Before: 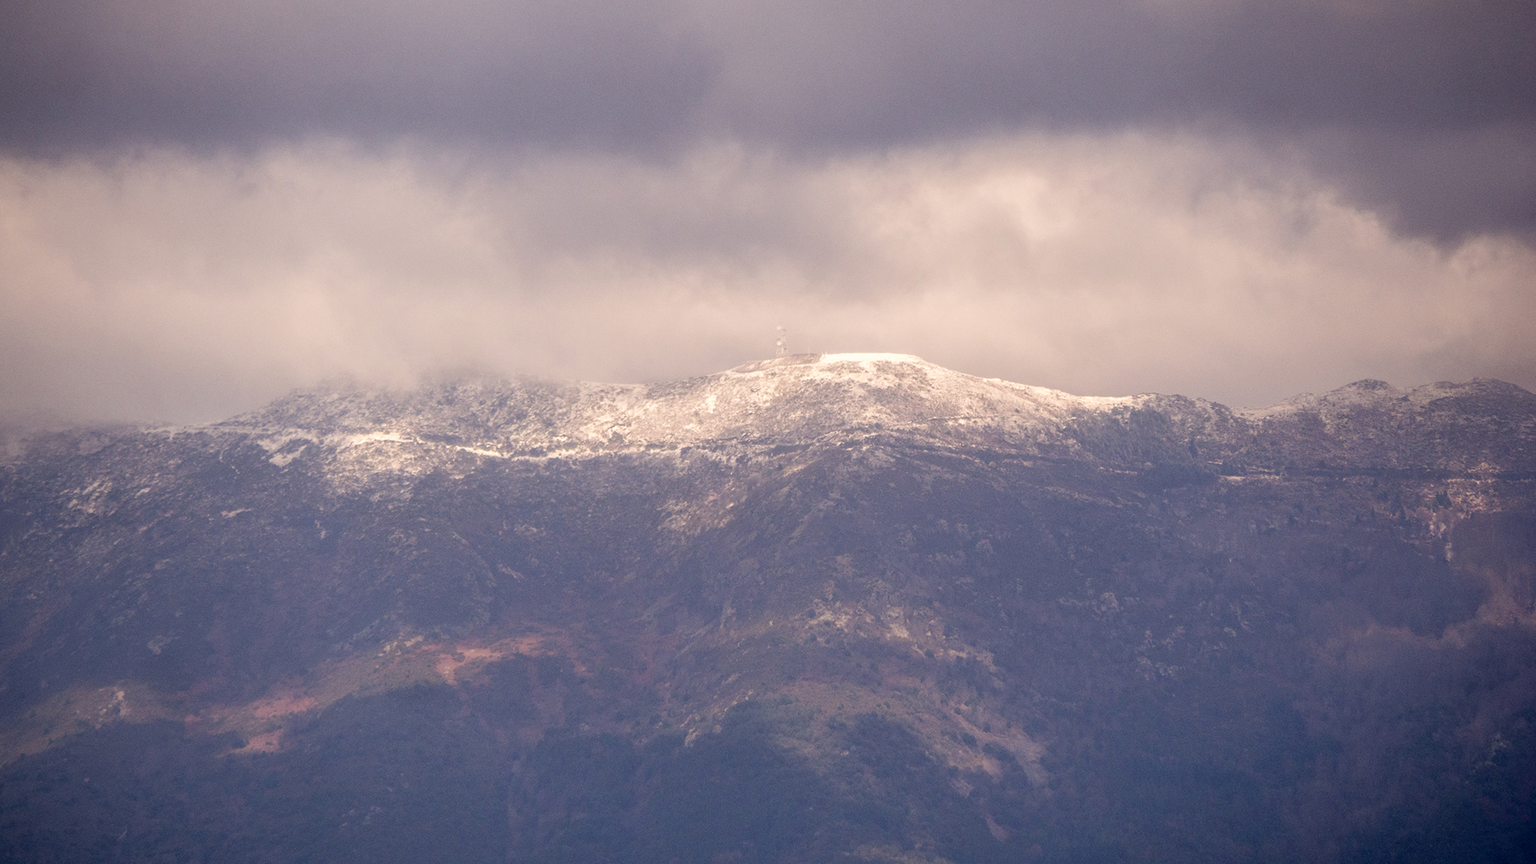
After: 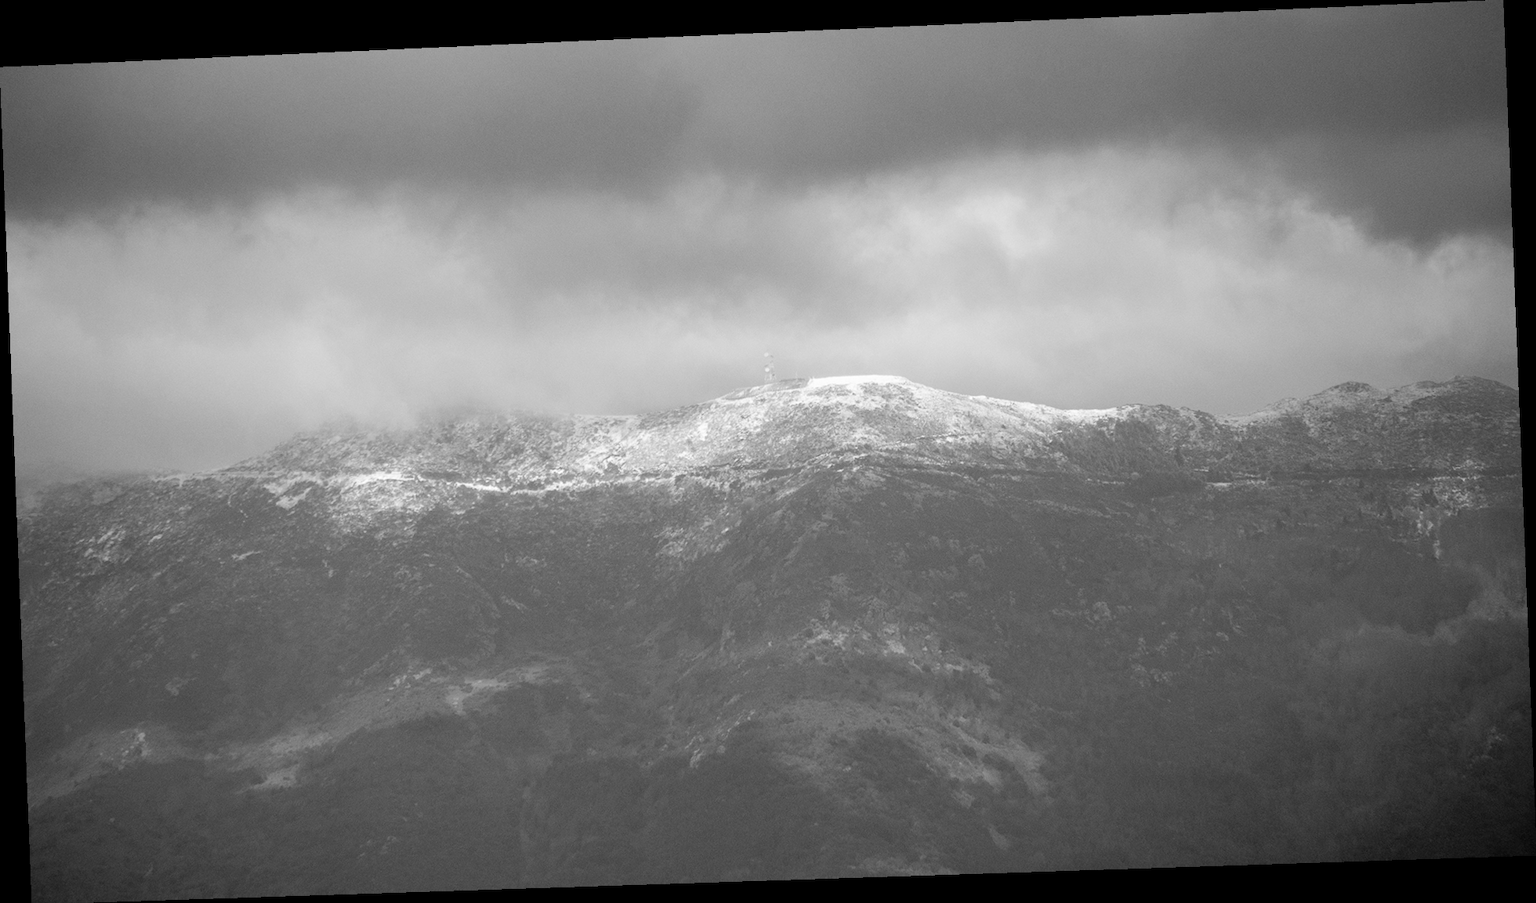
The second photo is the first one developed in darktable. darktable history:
monochrome: on, module defaults
rotate and perspective: rotation -2.22°, lens shift (horizontal) -0.022, automatic cropping off
